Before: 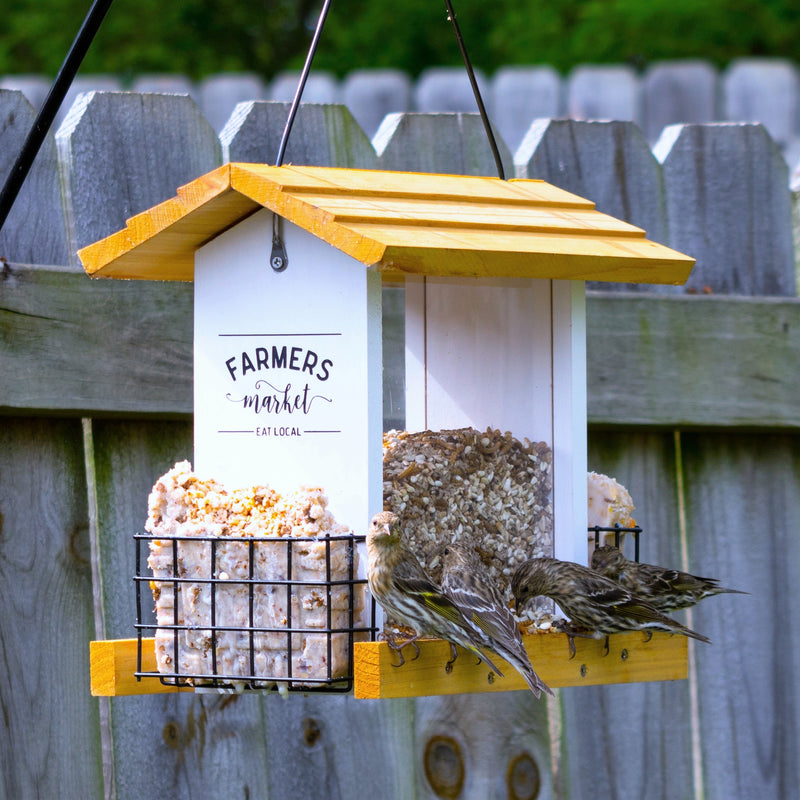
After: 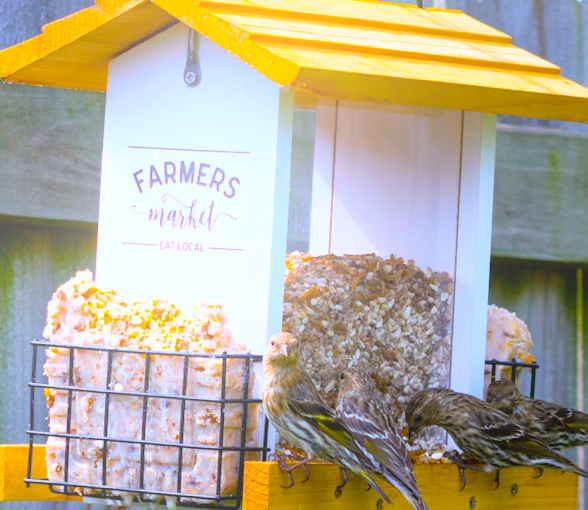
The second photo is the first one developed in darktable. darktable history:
bloom: on, module defaults
color balance rgb: linear chroma grading › global chroma 15%, perceptual saturation grading › global saturation 30%
crop and rotate: angle -3.37°, left 9.79%, top 20.73%, right 12.42%, bottom 11.82%
